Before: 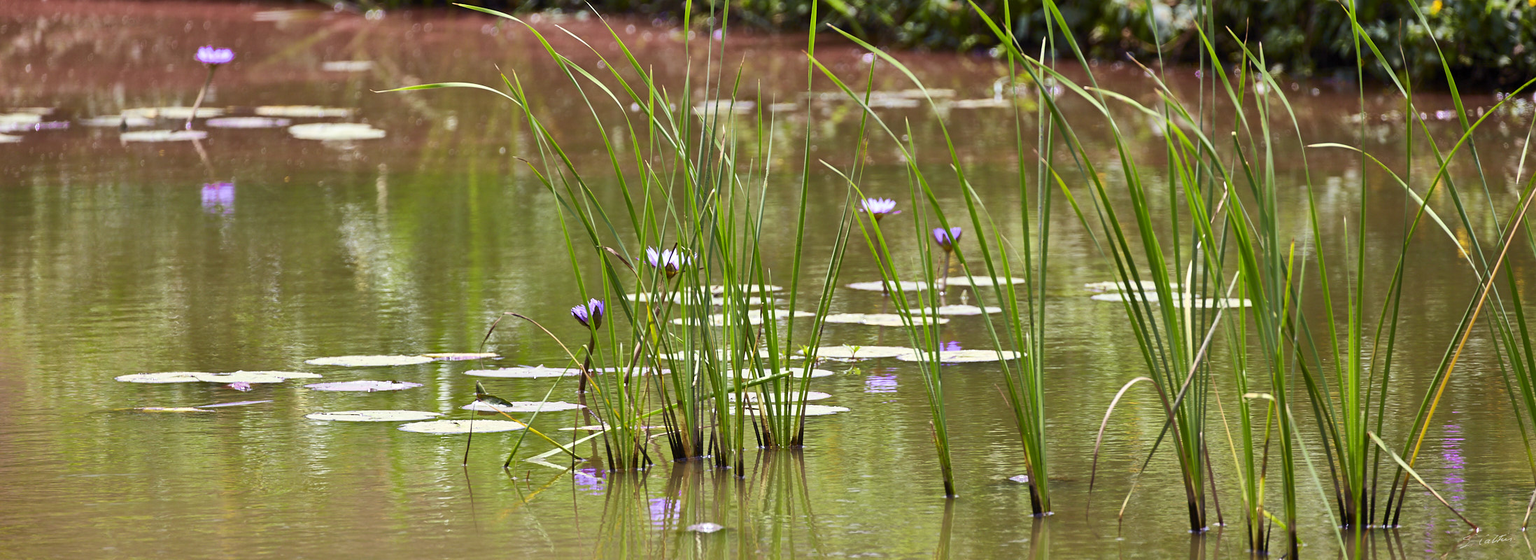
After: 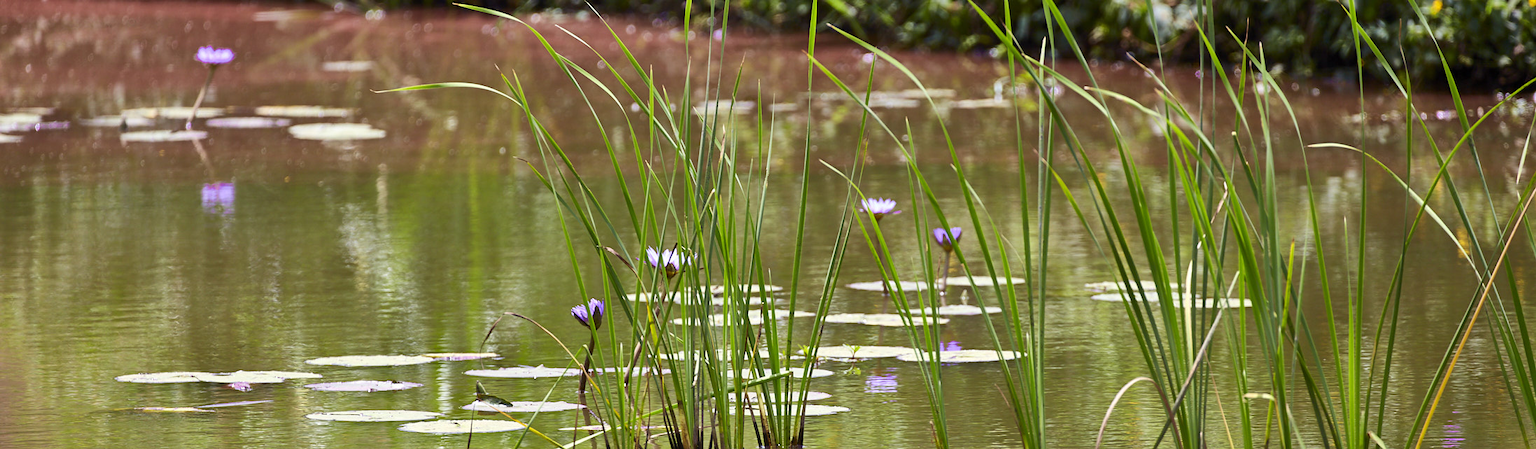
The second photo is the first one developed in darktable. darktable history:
crop: bottom 19.648%
